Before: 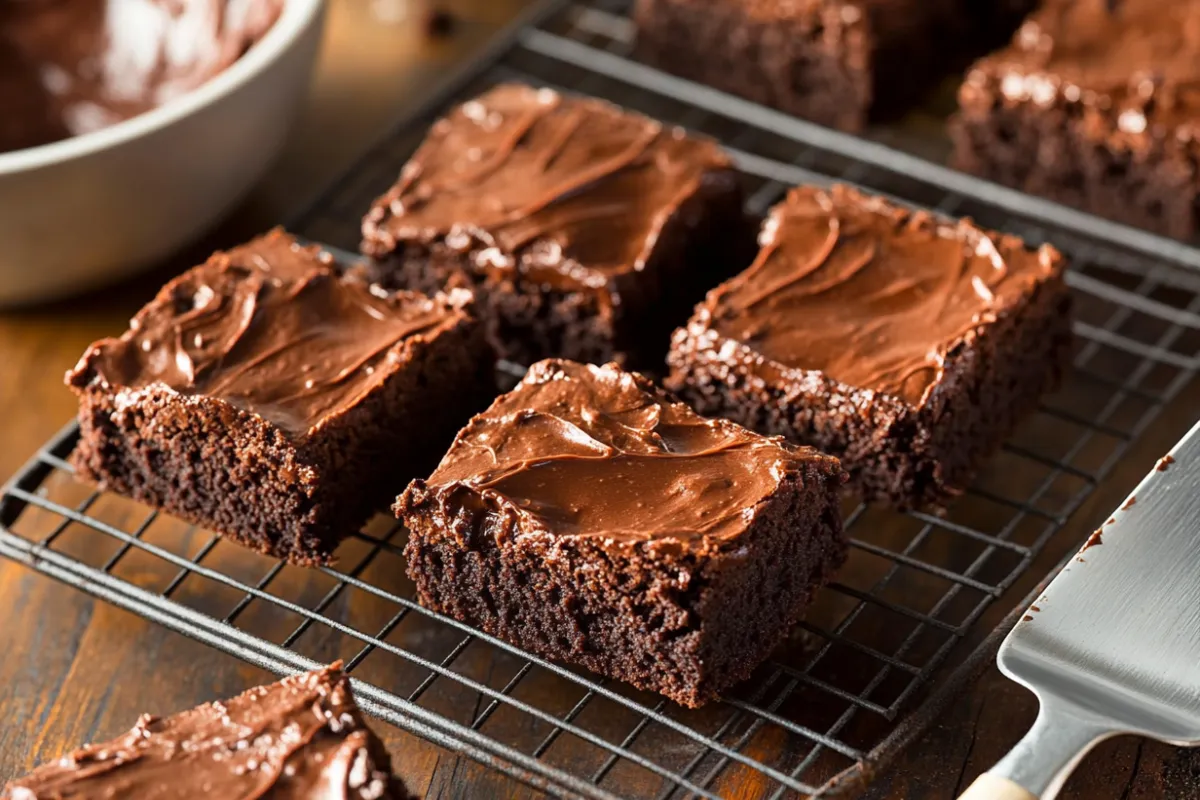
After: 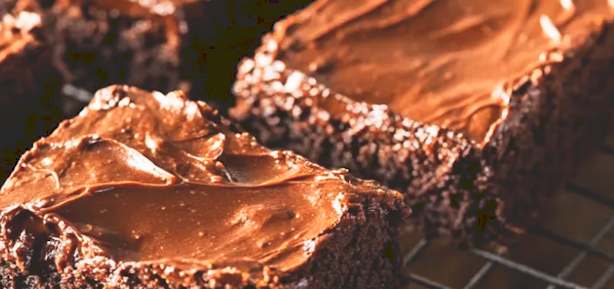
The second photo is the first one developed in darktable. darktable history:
rotate and perspective: rotation 1.72°, automatic cropping off
crop: left 36.607%, top 34.735%, right 13.146%, bottom 30.611%
tone curve: curves: ch0 [(0, 0) (0.003, 0.156) (0.011, 0.156) (0.025, 0.161) (0.044, 0.164) (0.069, 0.178) (0.1, 0.201) (0.136, 0.229) (0.177, 0.263) (0.224, 0.301) (0.277, 0.355) (0.335, 0.415) (0.399, 0.48) (0.468, 0.561) (0.543, 0.647) (0.623, 0.735) (0.709, 0.819) (0.801, 0.893) (0.898, 0.953) (1, 1)], preserve colors none
